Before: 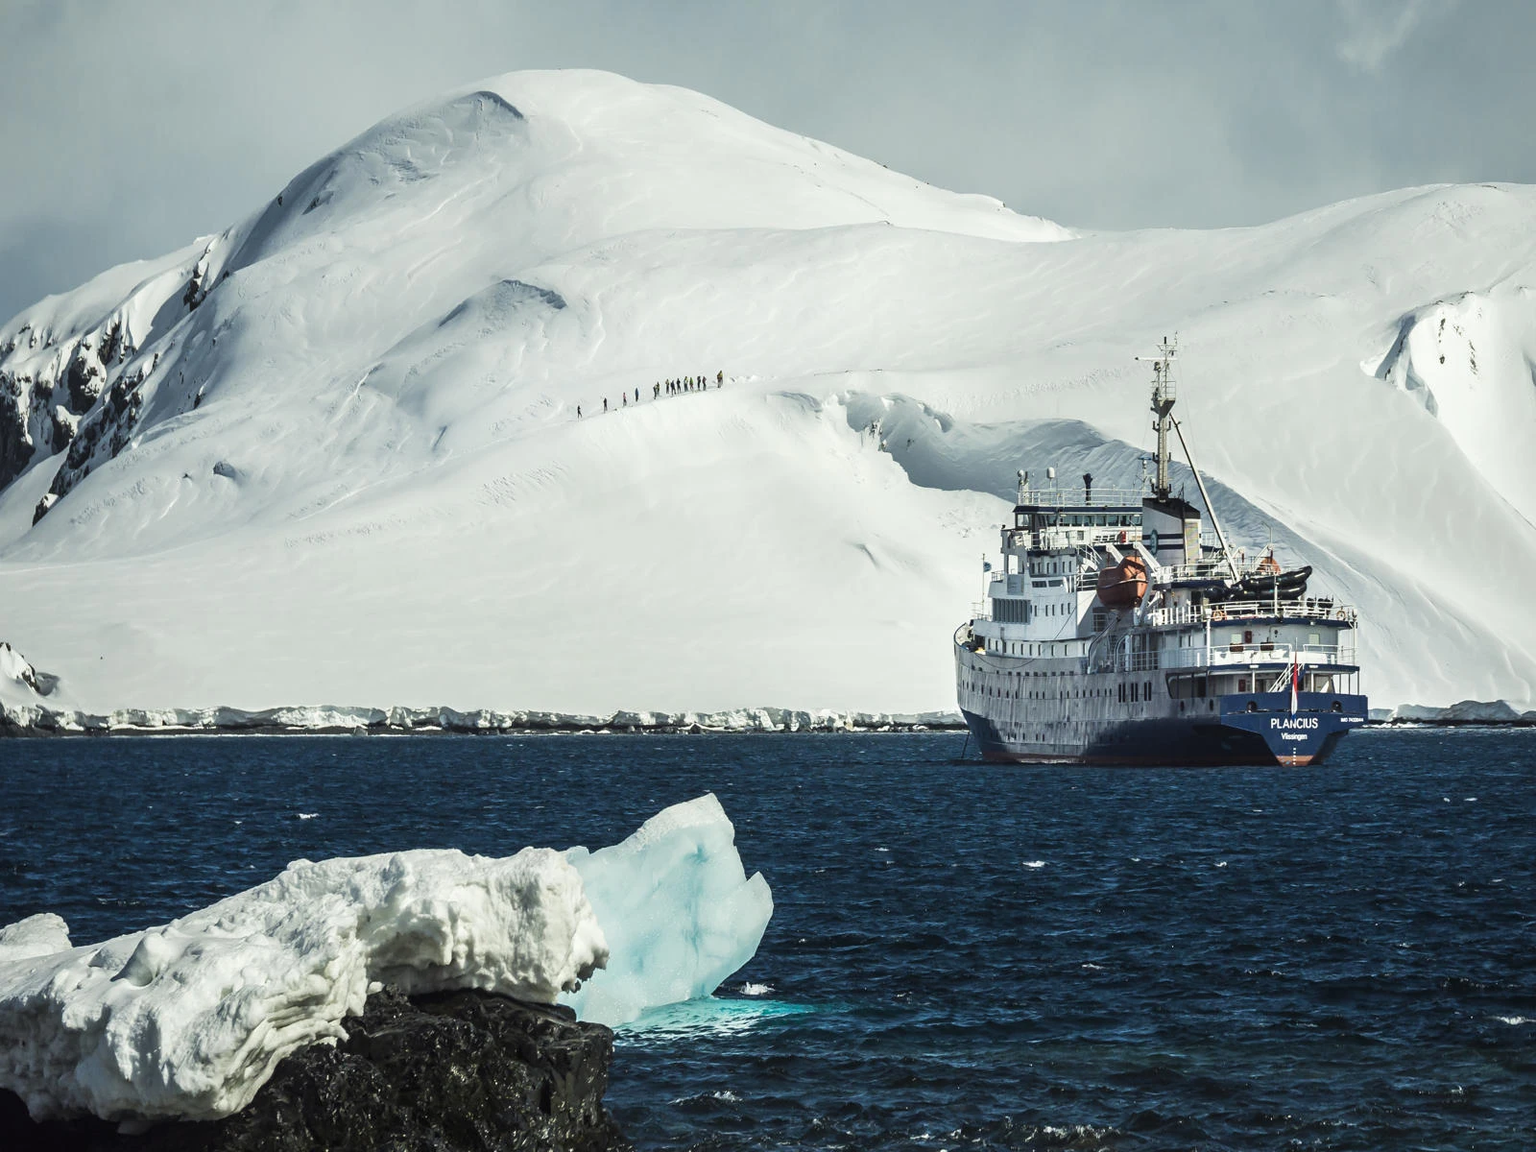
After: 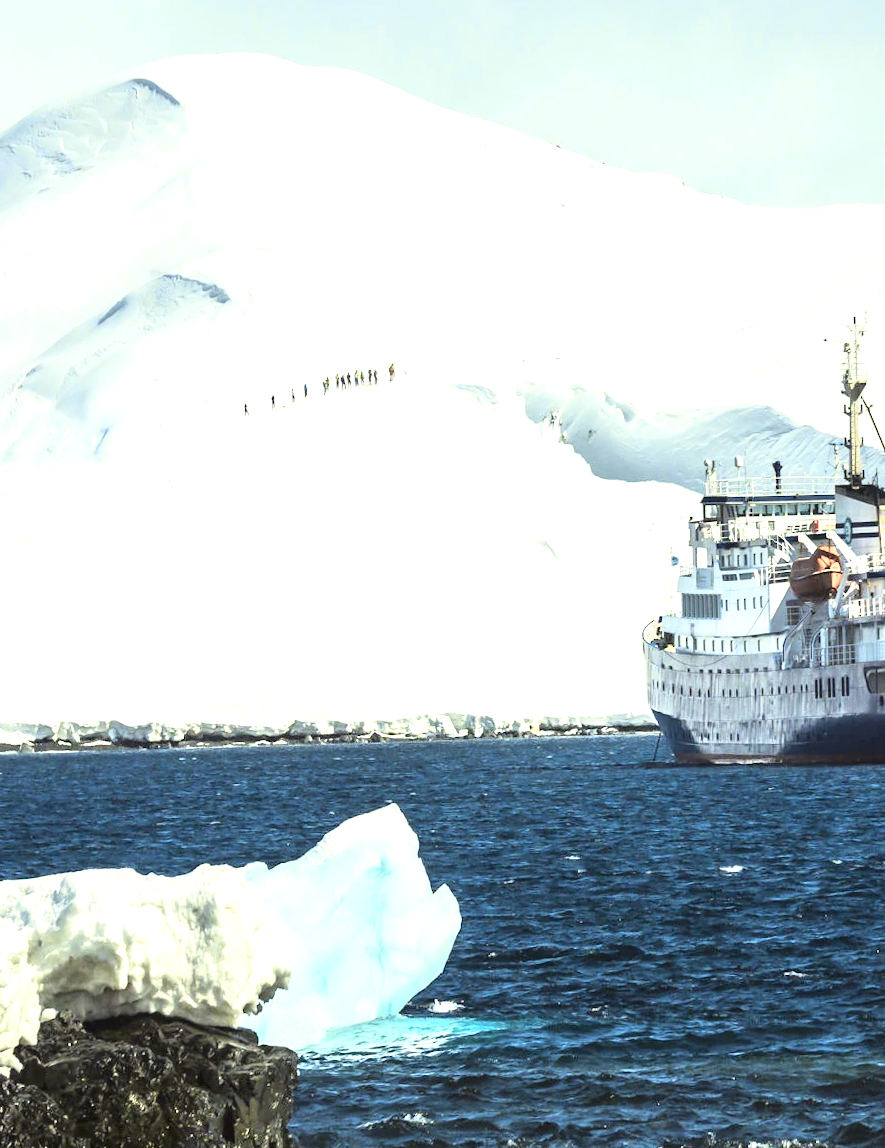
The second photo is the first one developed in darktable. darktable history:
contrast equalizer: y [[0.5 ×6], [0.5 ×6], [0.975, 0.964, 0.925, 0.865, 0.793, 0.721], [0 ×6], [0 ×6]]
crop: left 21.674%, right 22.086%
tone curve: curves: ch0 [(0, 0.021) (0.049, 0.044) (0.152, 0.14) (0.328, 0.377) (0.473, 0.543) (0.641, 0.705) (0.85, 0.894) (1, 0.969)]; ch1 [(0, 0) (0.302, 0.331) (0.427, 0.433) (0.472, 0.47) (0.502, 0.503) (0.527, 0.521) (0.564, 0.58) (0.614, 0.626) (0.677, 0.701) (0.859, 0.885) (1, 1)]; ch2 [(0, 0) (0.33, 0.301) (0.447, 0.44) (0.487, 0.496) (0.502, 0.516) (0.535, 0.563) (0.565, 0.593) (0.618, 0.628) (1, 1)], color space Lab, independent channels, preserve colors none
exposure: exposure 1.16 EV, compensate exposure bias true, compensate highlight preservation false
rotate and perspective: rotation -1.42°, crop left 0.016, crop right 0.984, crop top 0.035, crop bottom 0.965
